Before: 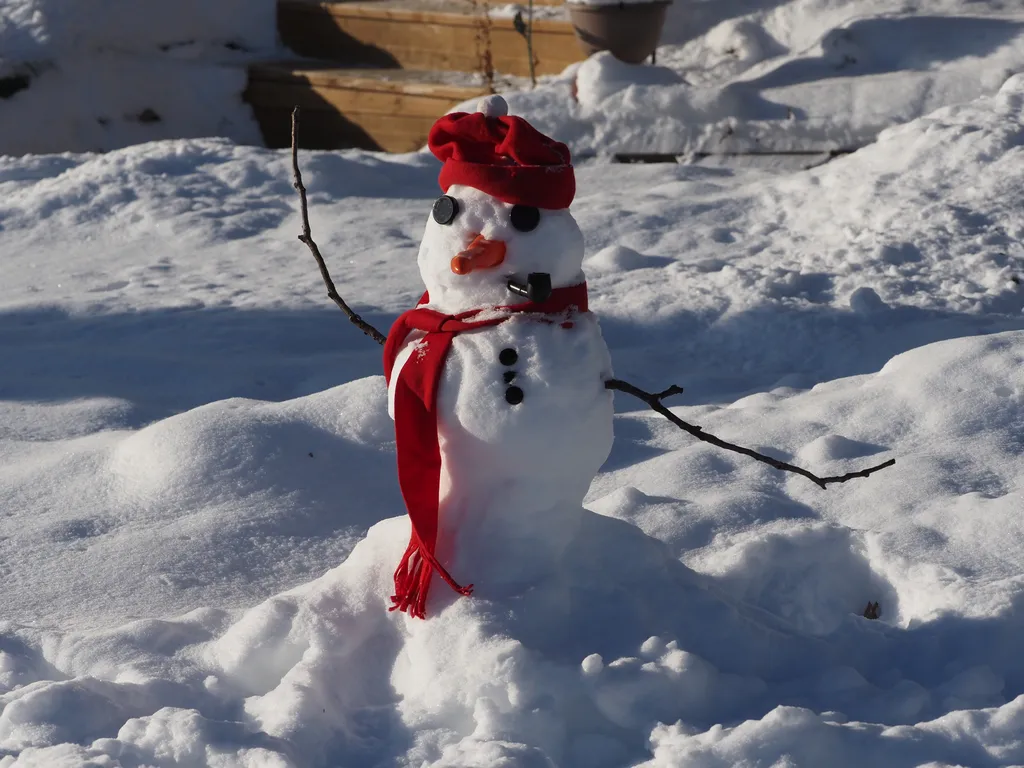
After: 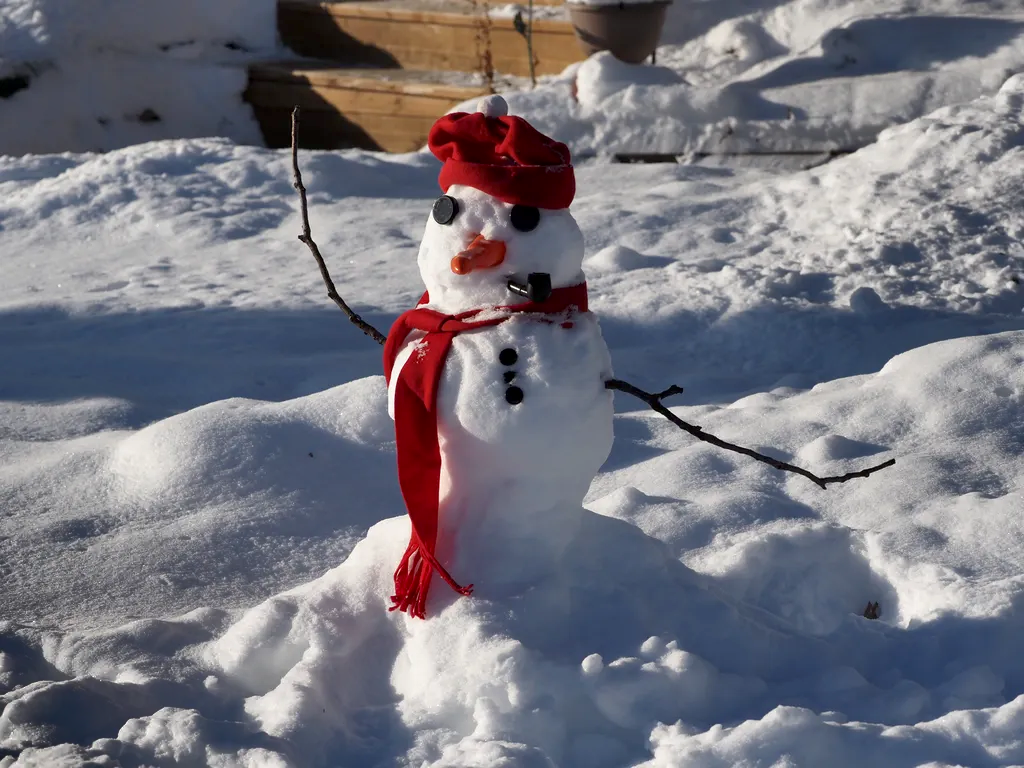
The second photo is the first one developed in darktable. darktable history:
exposure: black level correction 0.004, exposure 0.386 EV, compensate highlight preservation false
contrast brightness saturation: contrast 0.008, saturation -0.066
shadows and highlights: radius 124.52, shadows 98.57, white point adjustment -2.9, highlights -98.57, soften with gaussian
